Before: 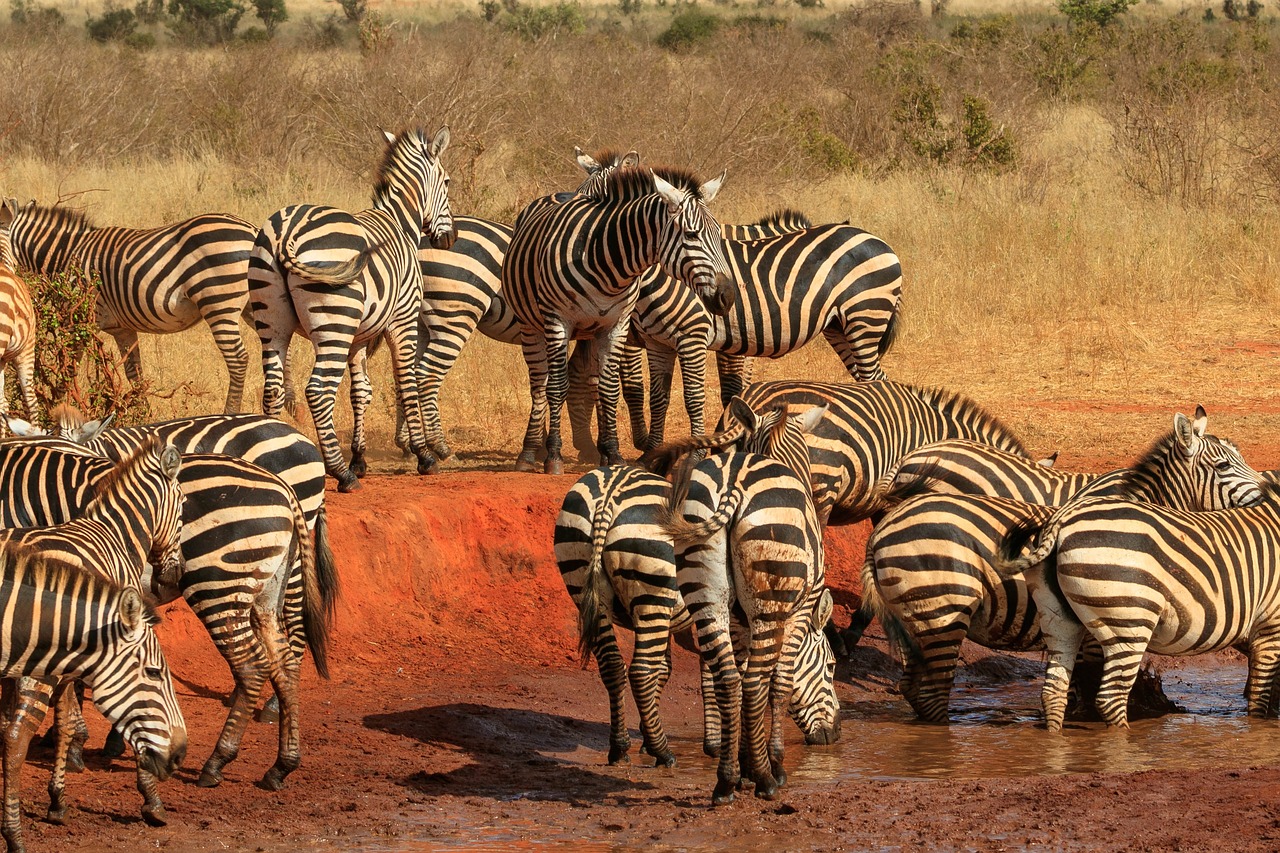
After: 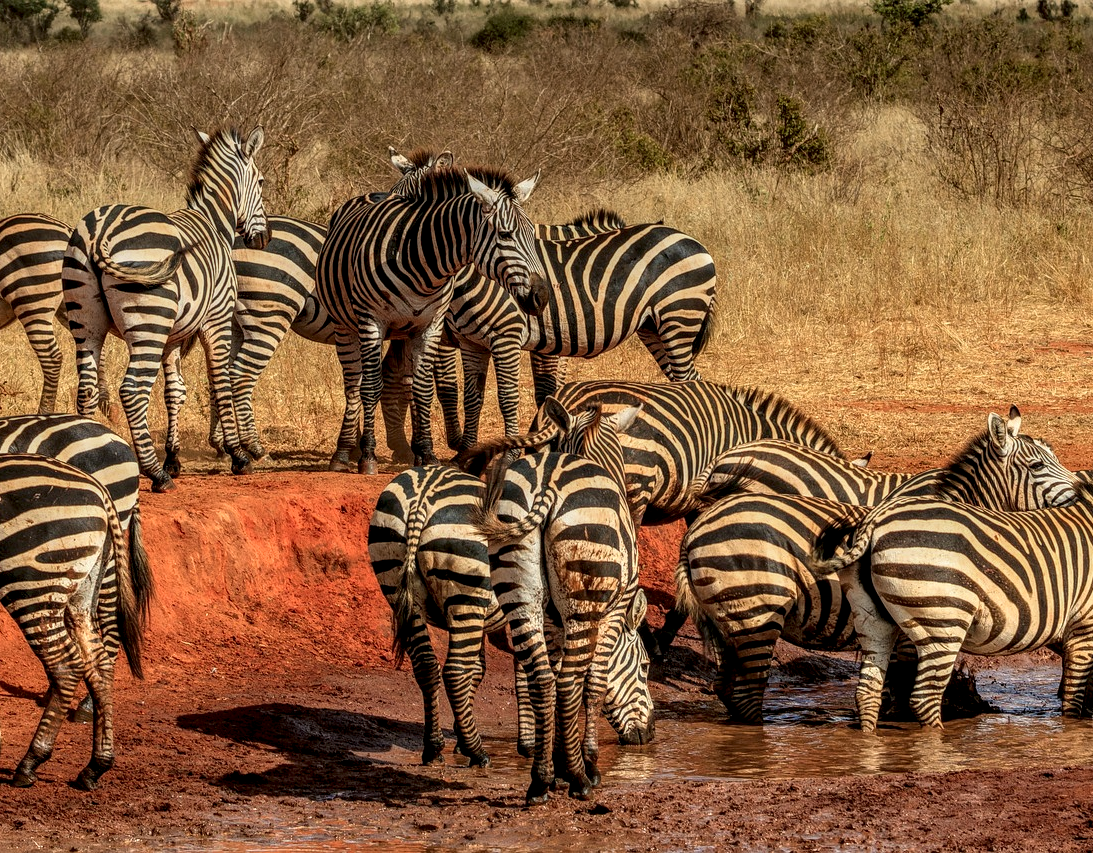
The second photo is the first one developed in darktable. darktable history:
crop and rotate: left 14.584%
local contrast: highlights 0%, shadows 0%, detail 182%
graduated density: on, module defaults
